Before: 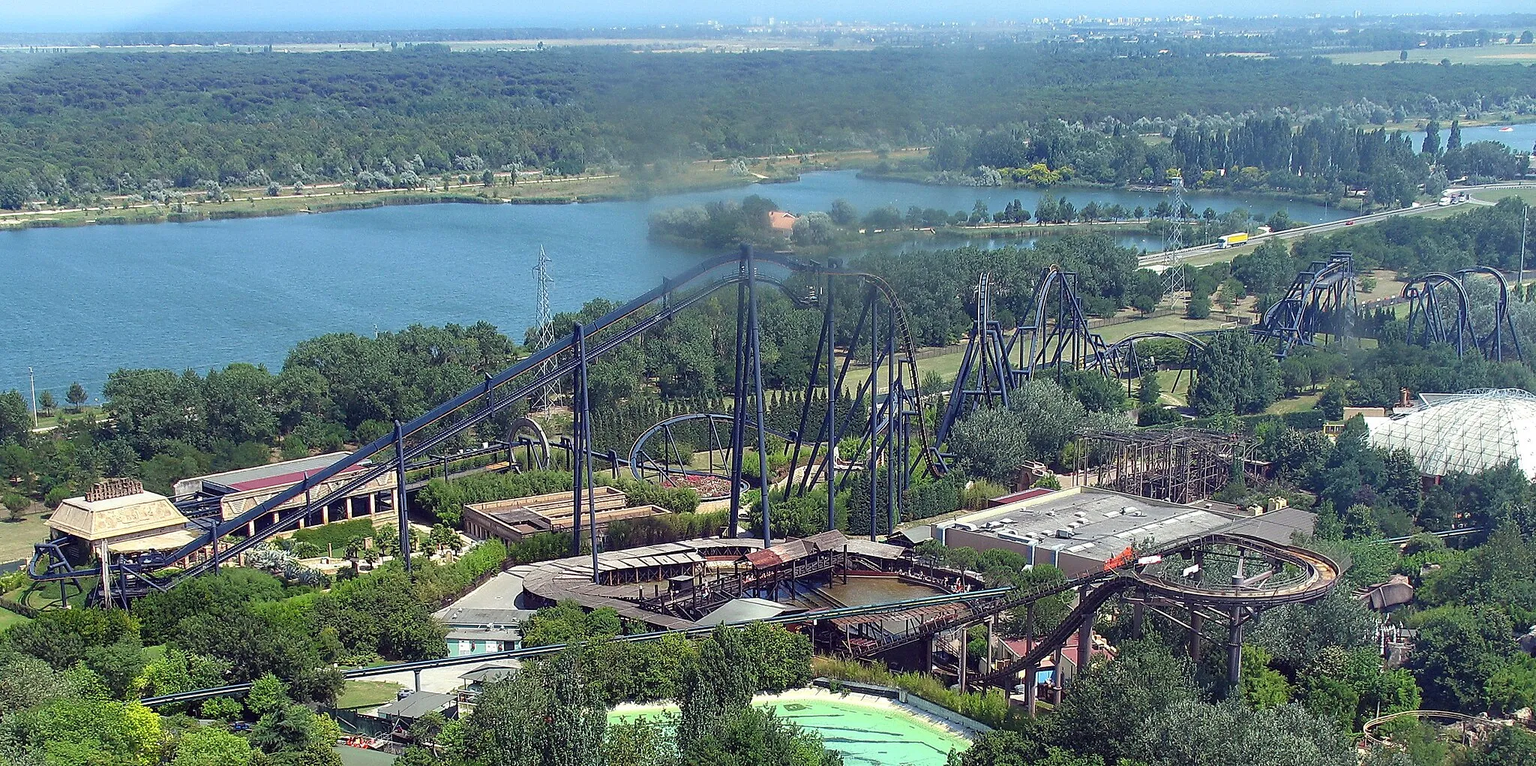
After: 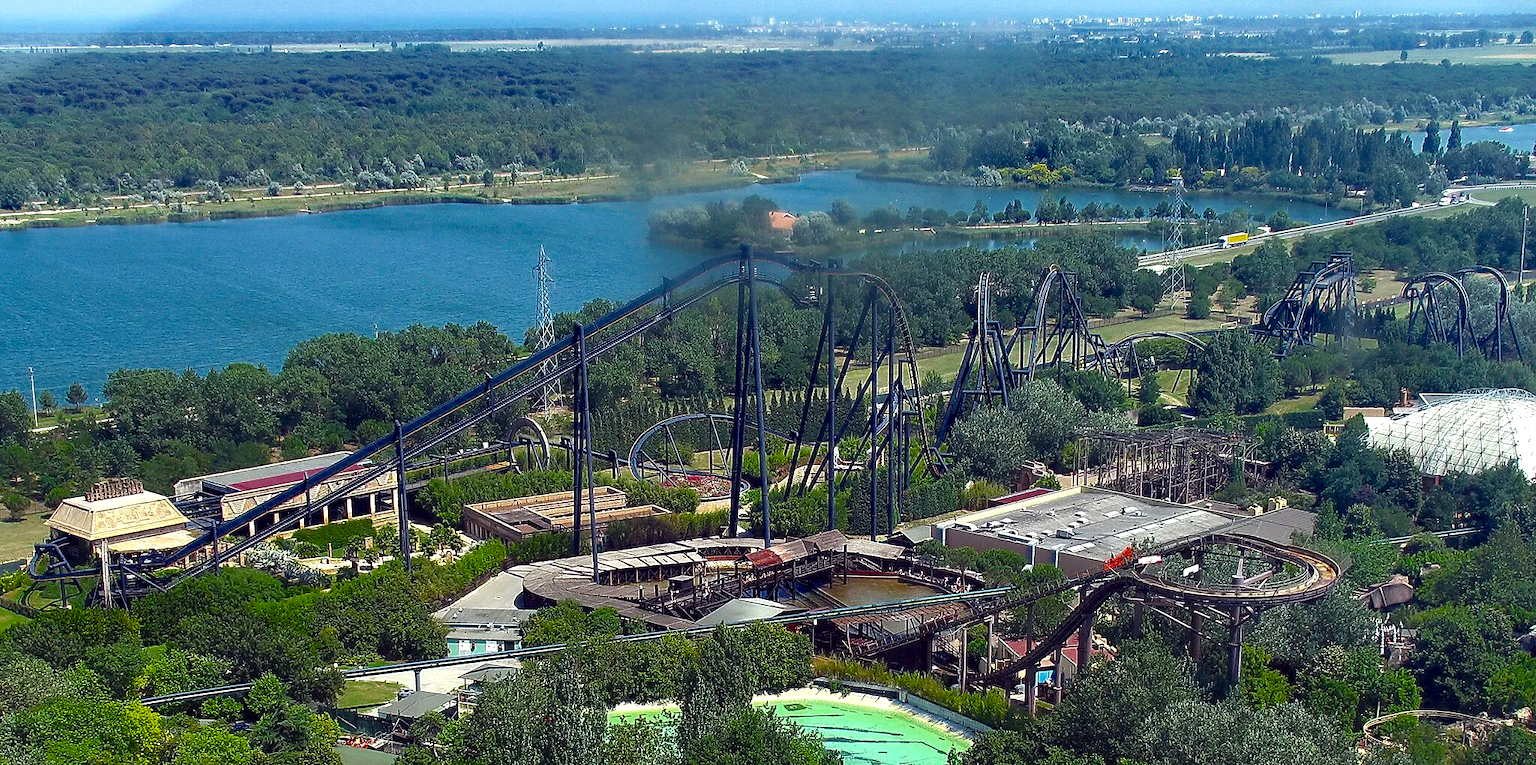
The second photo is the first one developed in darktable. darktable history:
tone curve: curves: ch0 [(0, 0) (0.8, 0.757) (1, 1)], color space Lab, independent channels, preserve colors none
color balance rgb: global offset › luminance 0.281%, global offset › hue 169.58°, shadows fall-off 298.428%, white fulcrum 1.99 EV, highlights fall-off 299.189%, perceptual saturation grading › global saturation 29.932%, mask middle-gray fulcrum 99.193%, global vibrance 6.557%, contrast gray fulcrum 38.291%, contrast 12.383%, saturation formula JzAzBz (2021)
